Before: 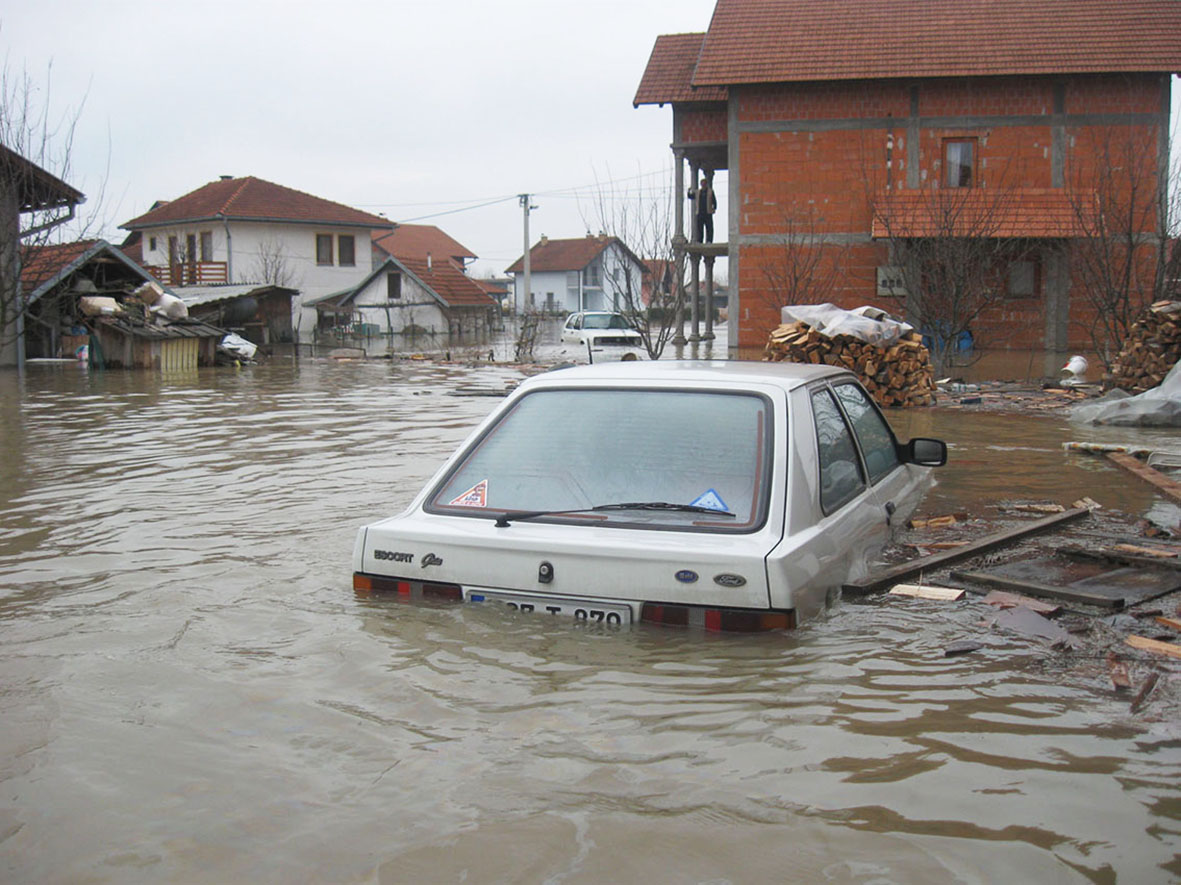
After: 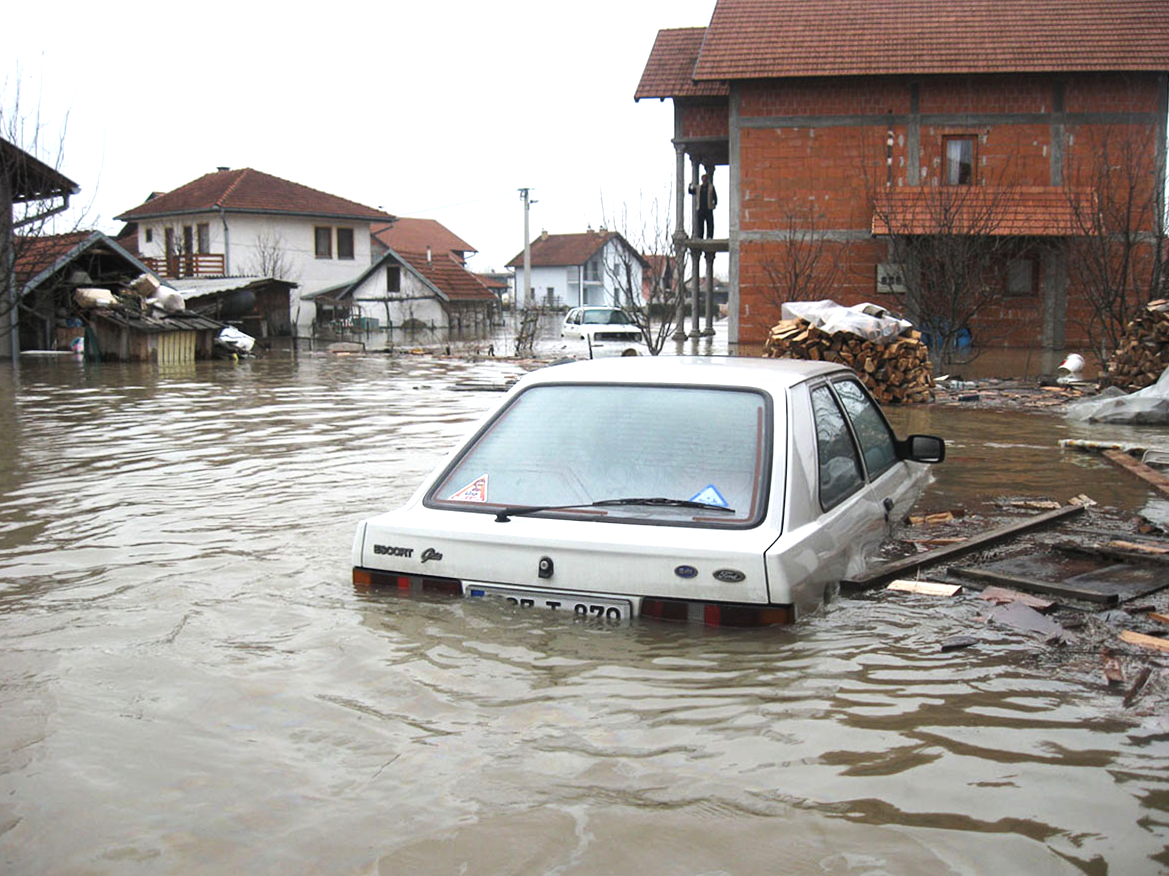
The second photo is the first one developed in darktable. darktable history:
tone equalizer: -8 EV -0.75 EV, -7 EV -0.7 EV, -6 EV -0.6 EV, -5 EV -0.4 EV, -3 EV 0.4 EV, -2 EV 0.6 EV, -1 EV 0.7 EV, +0 EV 0.75 EV, edges refinement/feathering 500, mask exposure compensation -1.57 EV, preserve details no
rotate and perspective: rotation 0.174°, lens shift (vertical) 0.013, lens shift (horizontal) 0.019, shear 0.001, automatic cropping original format, crop left 0.007, crop right 0.991, crop top 0.016, crop bottom 0.997
